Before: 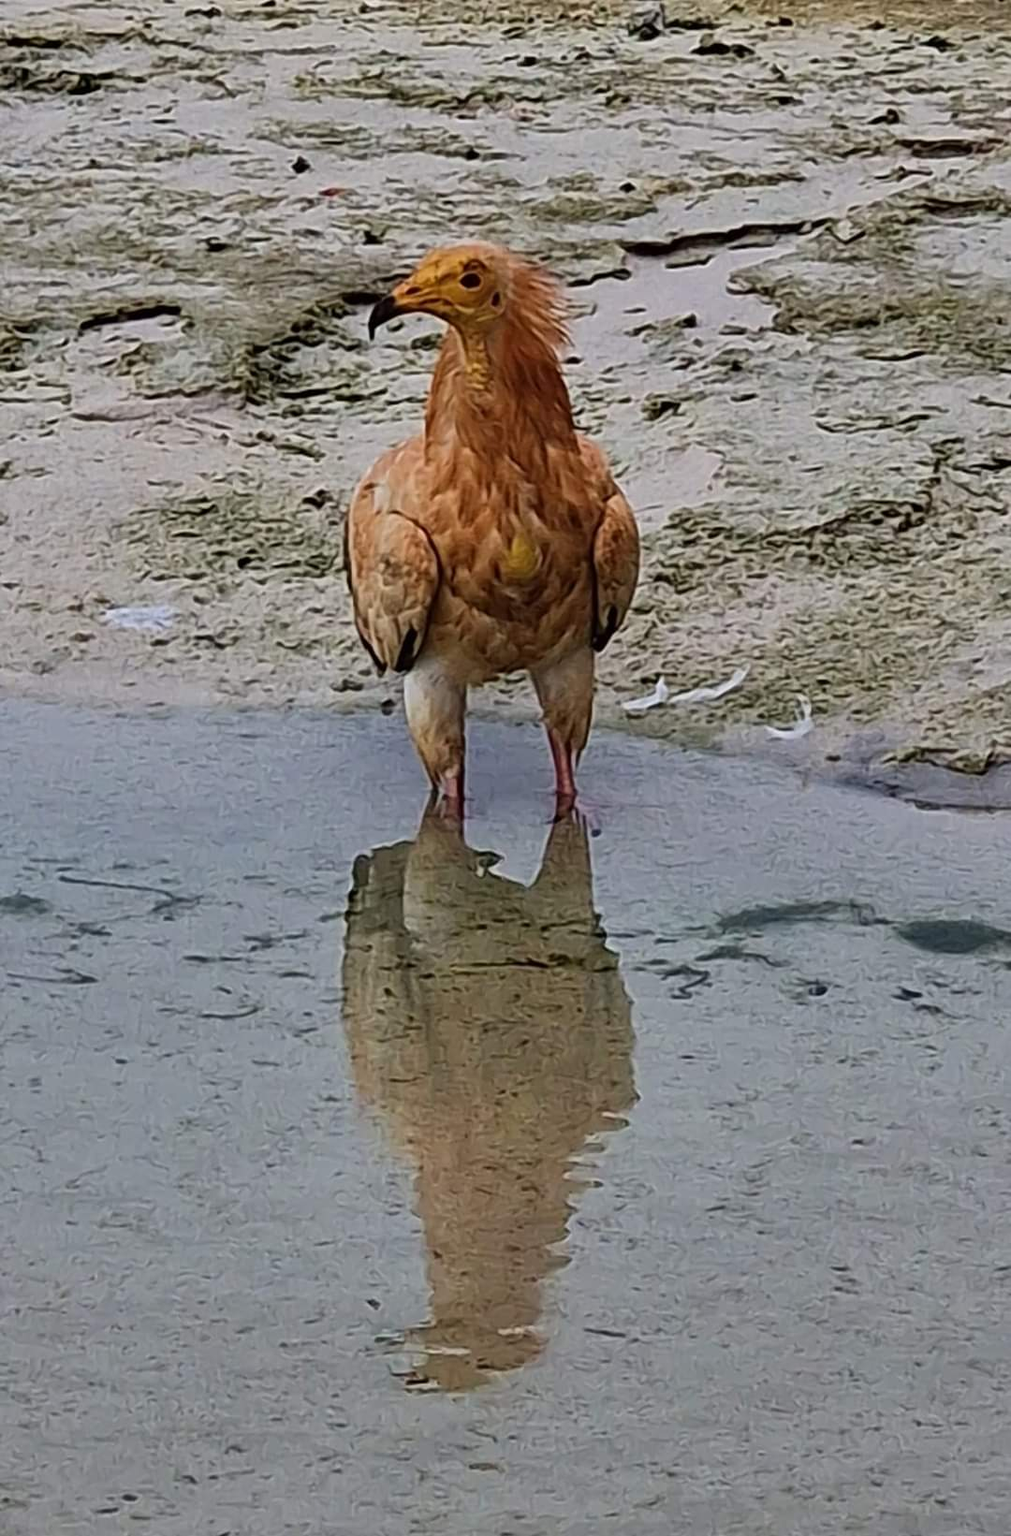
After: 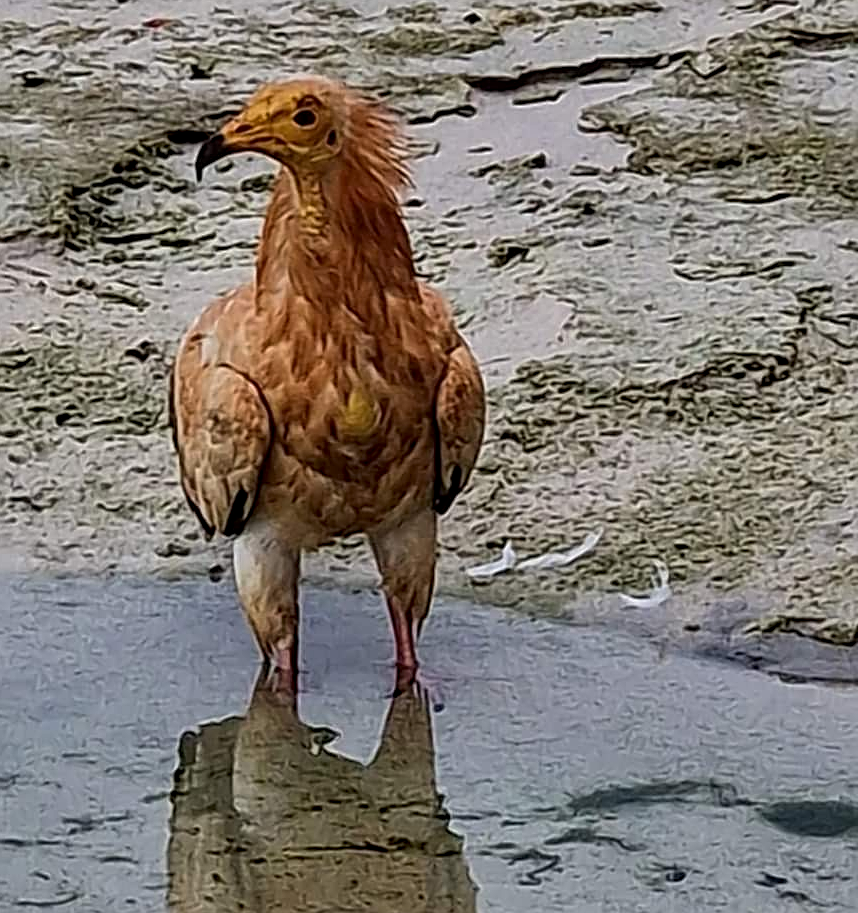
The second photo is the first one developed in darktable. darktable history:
crop: left 18.38%, top 11.092%, right 2.134%, bottom 33.217%
local contrast: detail 130%
sharpen: amount 0.478
